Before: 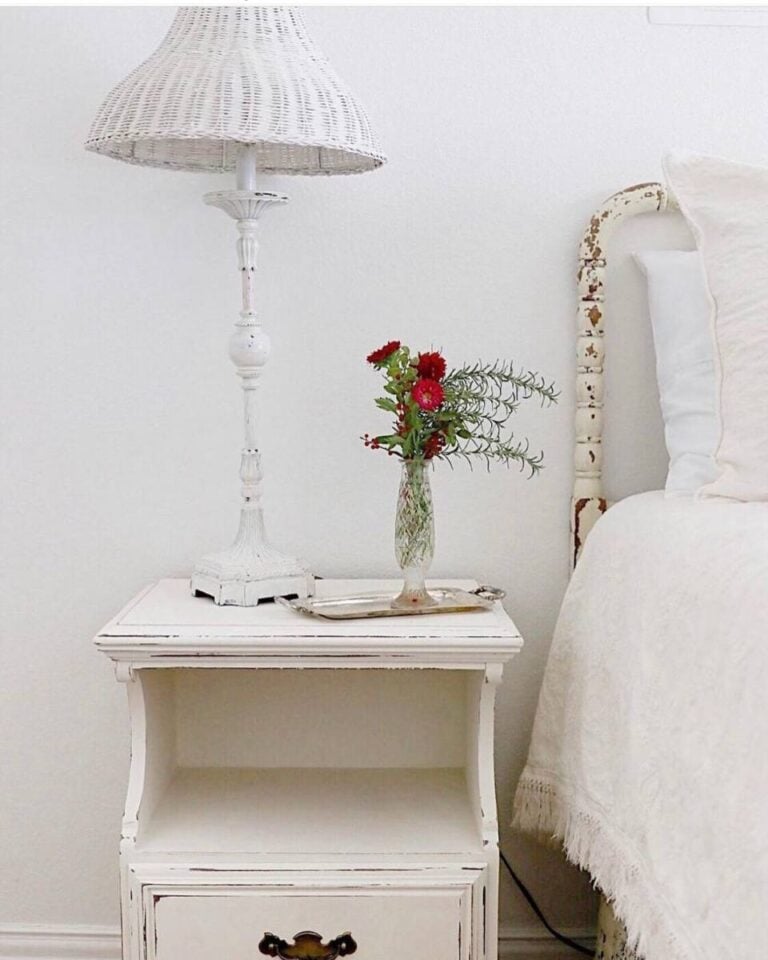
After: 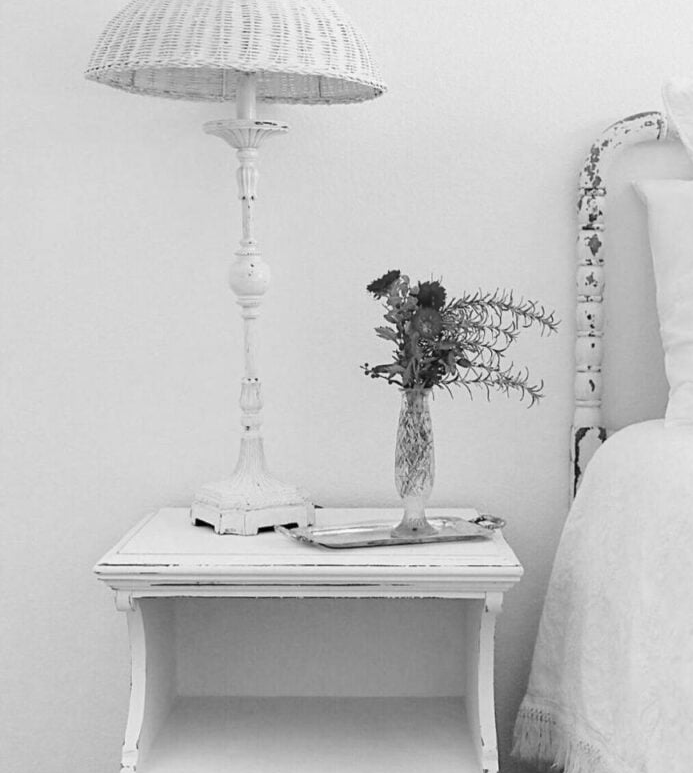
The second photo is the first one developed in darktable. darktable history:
crop: top 7.49%, right 9.717%, bottom 11.943%
monochrome: on, module defaults
